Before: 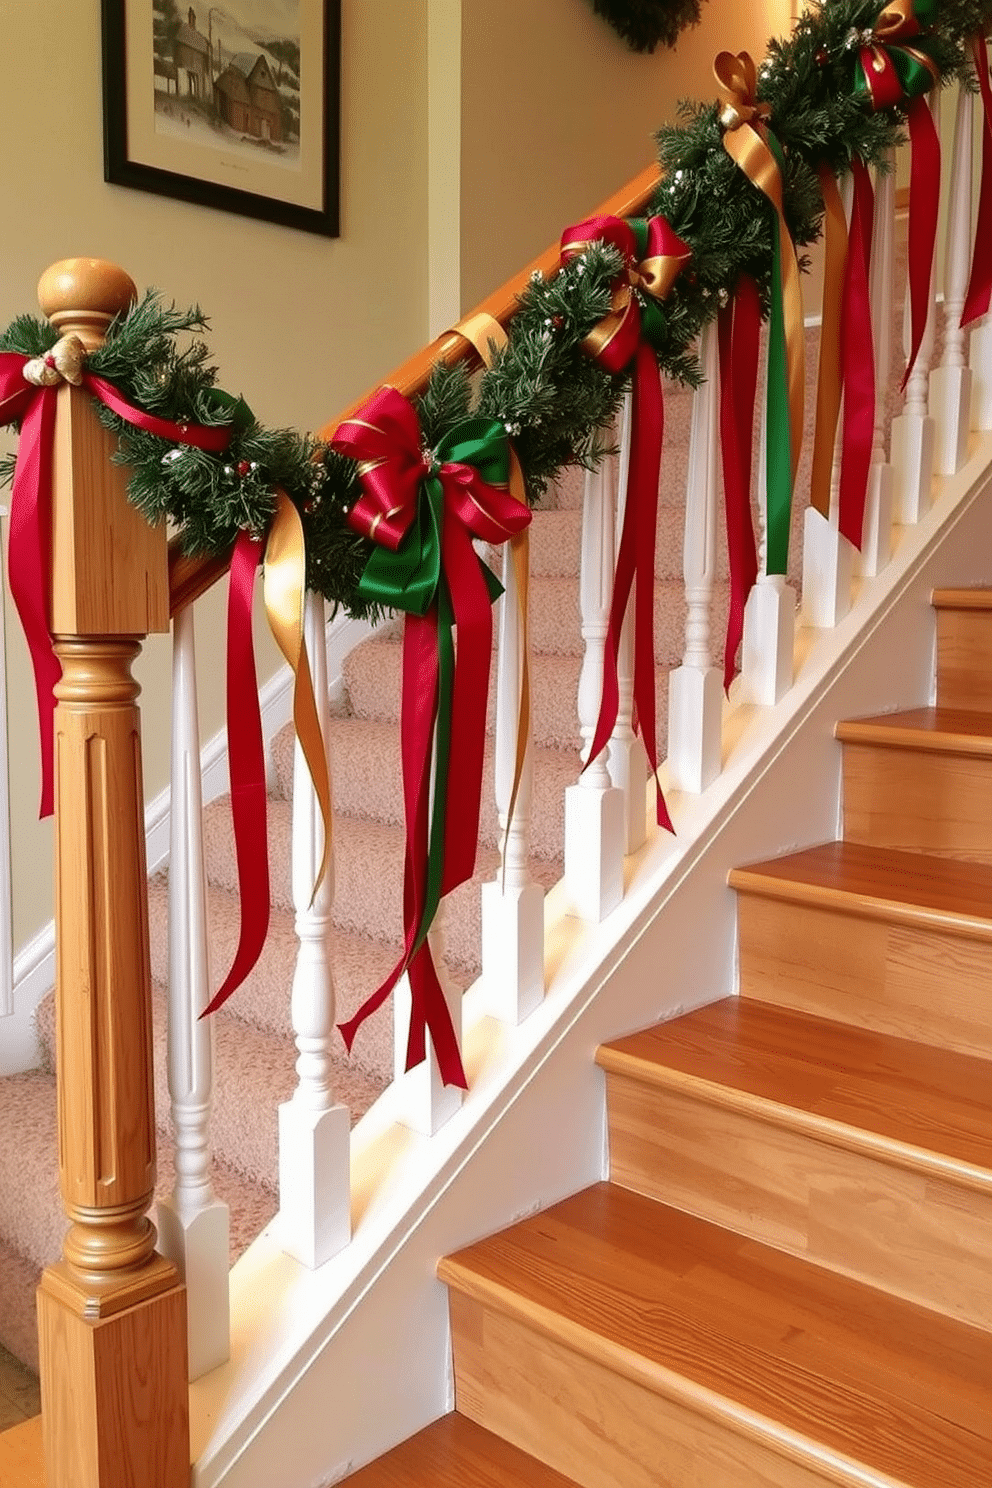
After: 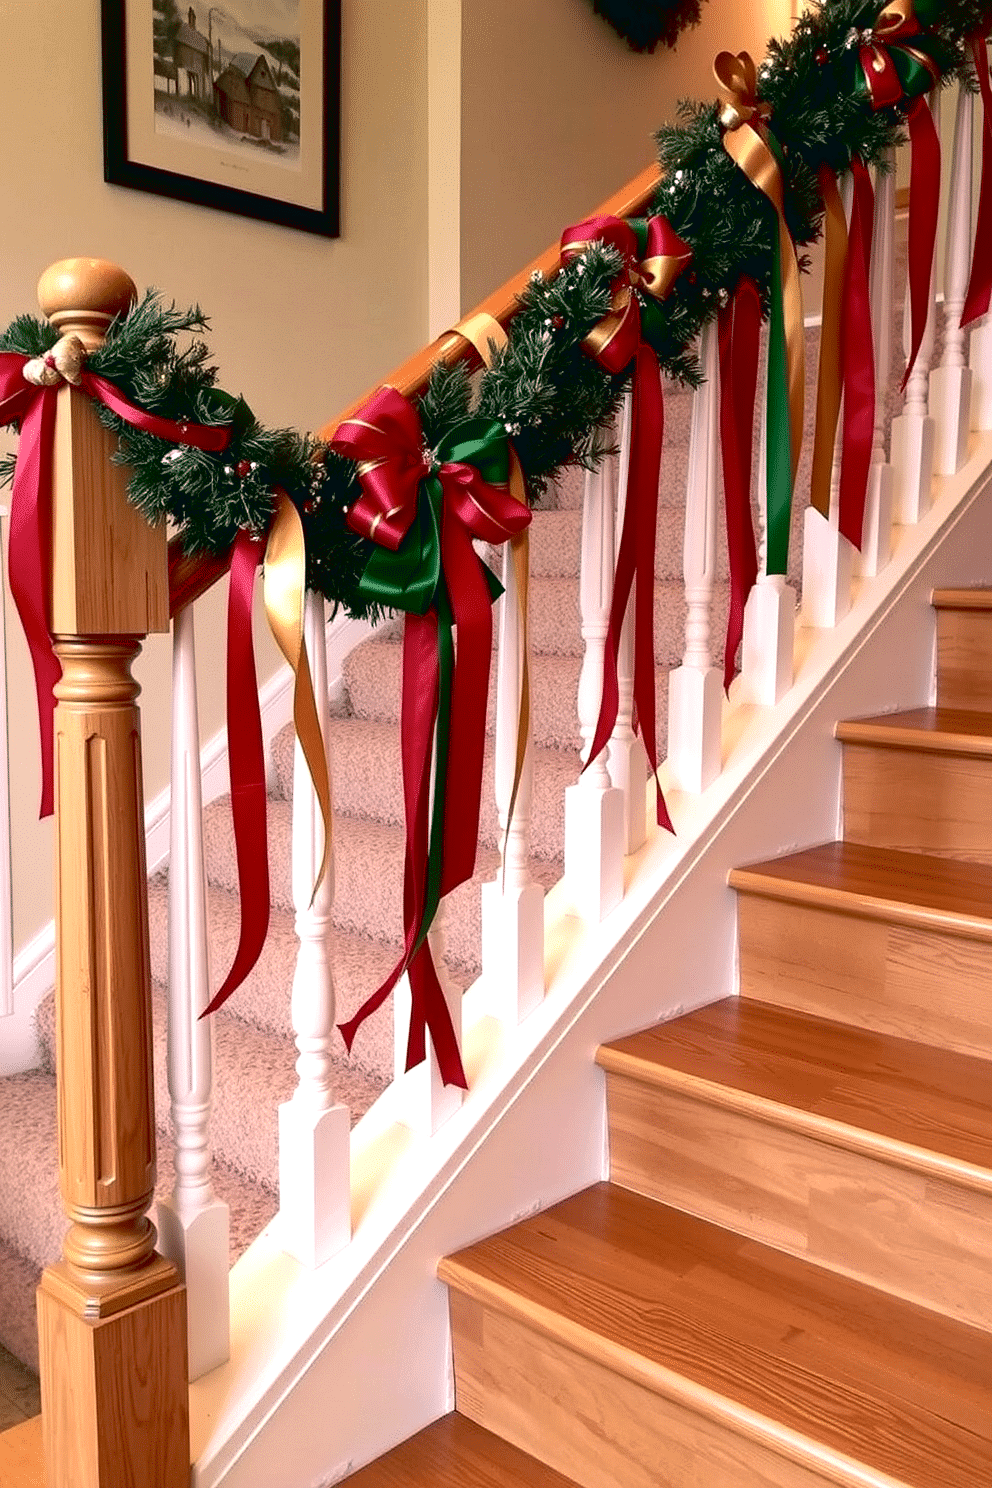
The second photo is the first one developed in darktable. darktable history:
exposure: black level correction 0.016, exposure -0.007 EV, compensate highlight preservation false
tone equalizer: -8 EV -0.404 EV, -7 EV -0.426 EV, -6 EV -0.309 EV, -5 EV -0.227 EV, -3 EV 0.248 EV, -2 EV 0.311 EV, -1 EV 0.399 EV, +0 EV 0.439 EV, edges refinement/feathering 500, mask exposure compensation -1.57 EV, preserve details no
color correction: highlights a* 14.47, highlights b* 5.66, shadows a* -5.73, shadows b* -15.73, saturation 0.838
tone curve: curves: ch0 [(0, 0.024) (0.119, 0.146) (0.474, 0.464) (0.718, 0.721) (0.817, 0.839) (1, 0.998)]; ch1 [(0, 0) (0.377, 0.416) (0.439, 0.451) (0.477, 0.477) (0.501, 0.504) (0.538, 0.544) (0.58, 0.602) (0.664, 0.676) (0.783, 0.804) (1, 1)]; ch2 [(0, 0) (0.38, 0.405) (0.463, 0.456) (0.498, 0.497) (0.524, 0.535) (0.578, 0.576) (0.648, 0.665) (1, 1)], color space Lab, linked channels, preserve colors none
